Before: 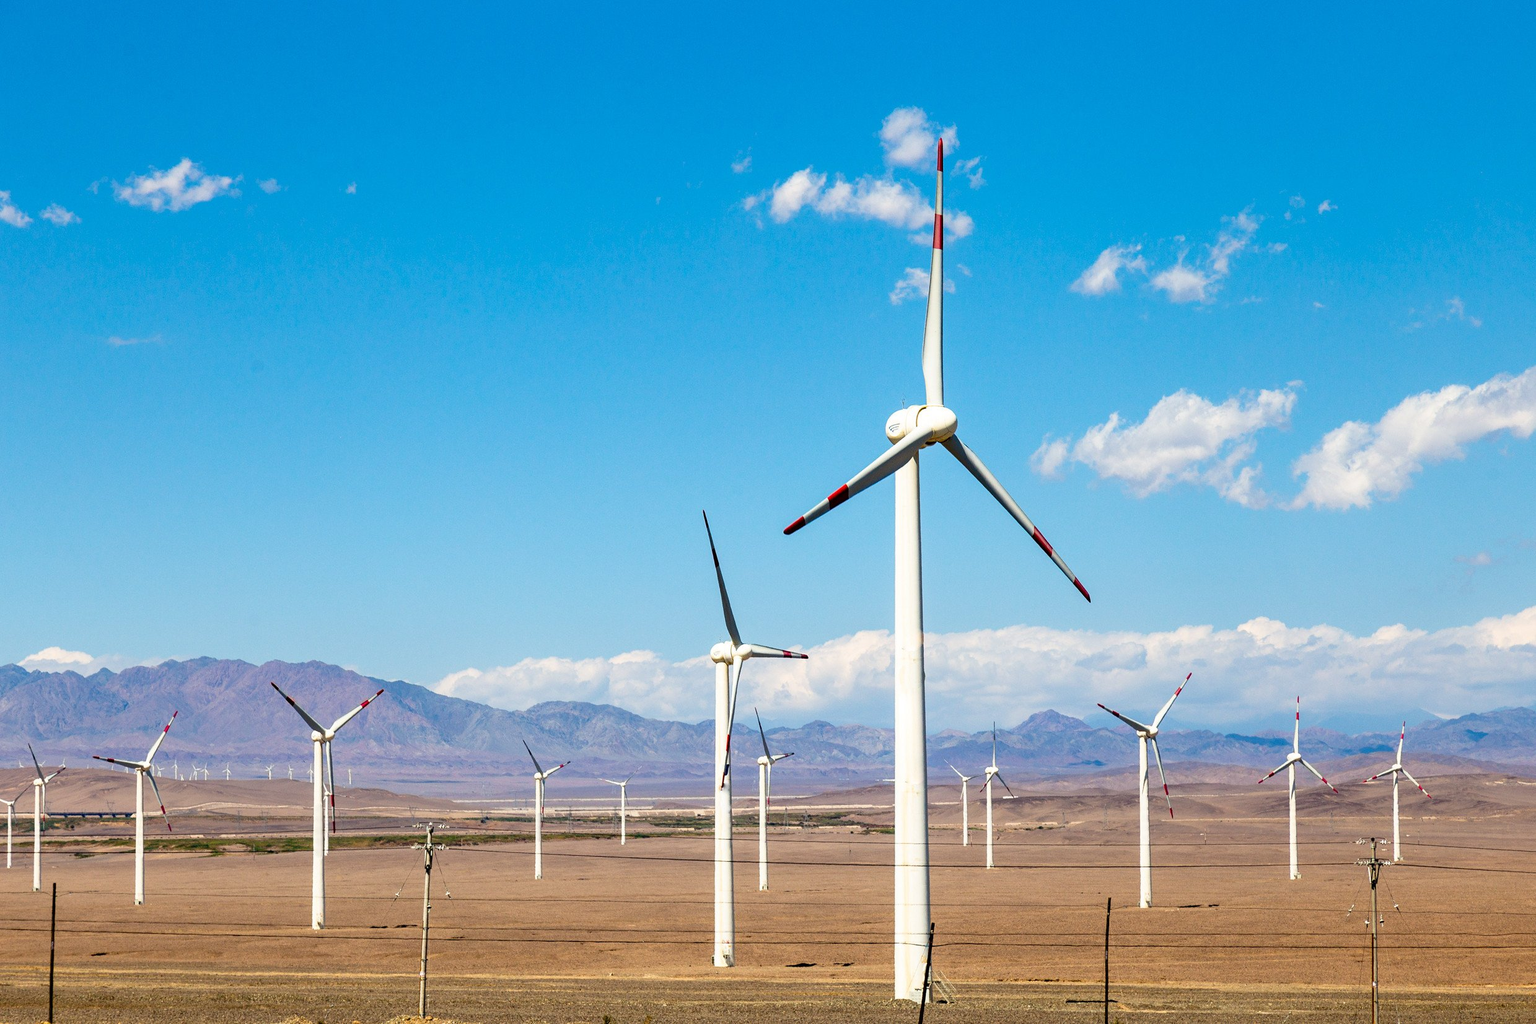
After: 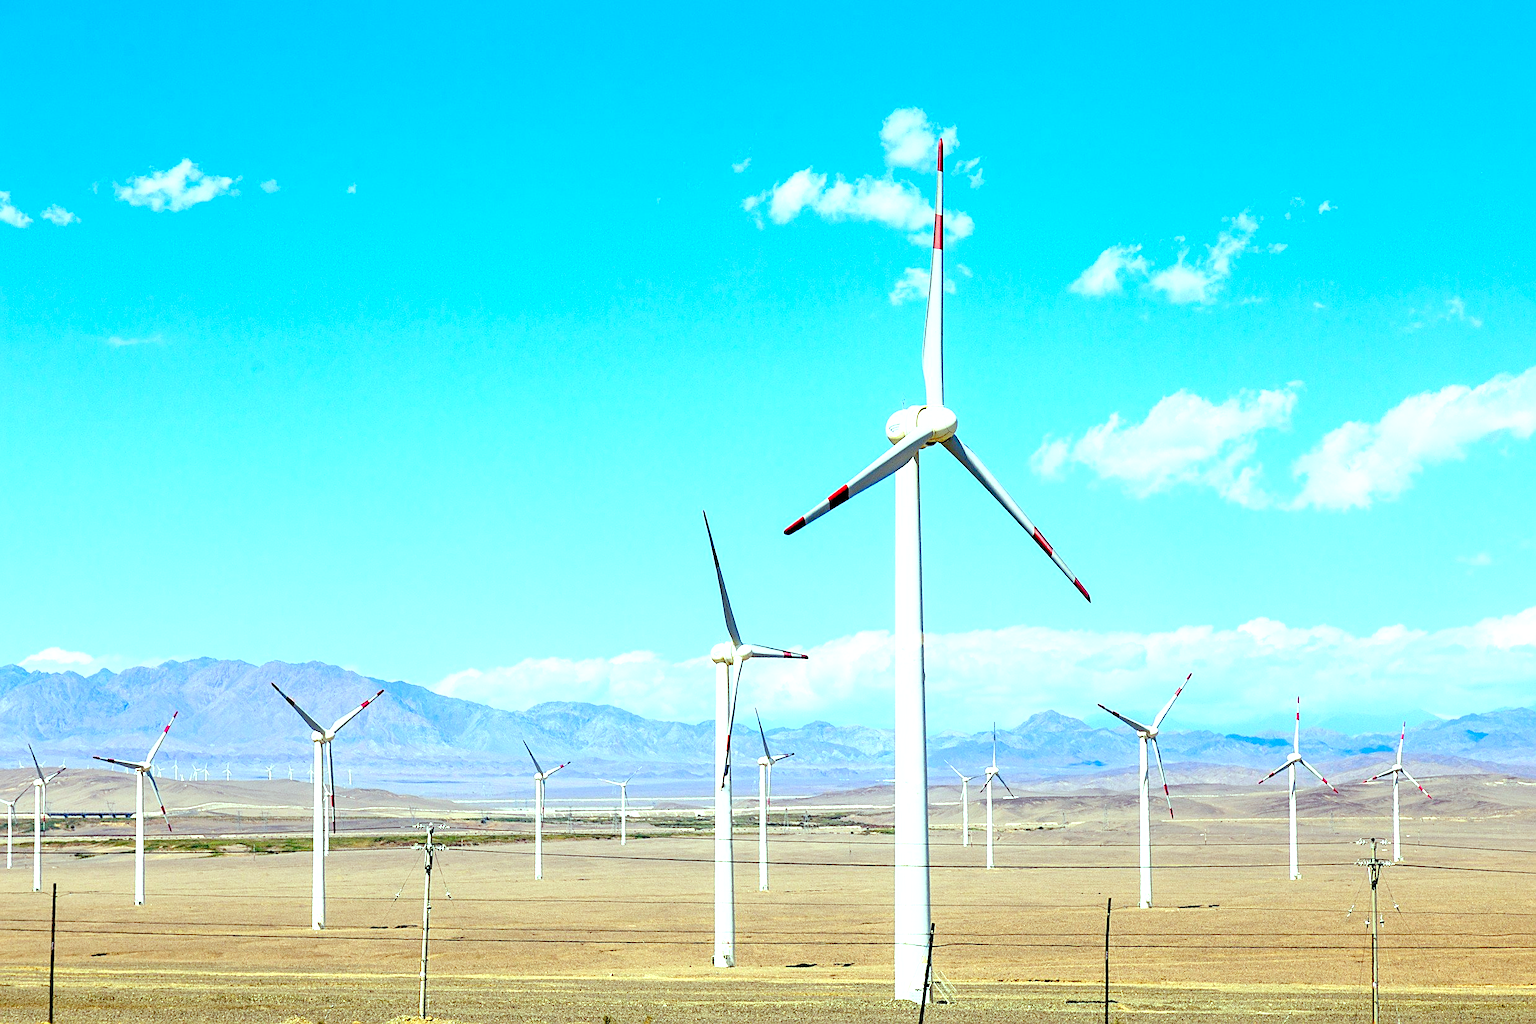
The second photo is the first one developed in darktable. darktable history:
sharpen: on, module defaults
color balance: mode lift, gamma, gain (sRGB), lift [0.997, 0.979, 1.021, 1.011], gamma [1, 1.084, 0.916, 0.998], gain [1, 0.87, 1.13, 1.101], contrast 4.55%, contrast fulcrum 38.24%, output saturation 104.09%
levels: levels [0.036, 0.364, 0.827]
